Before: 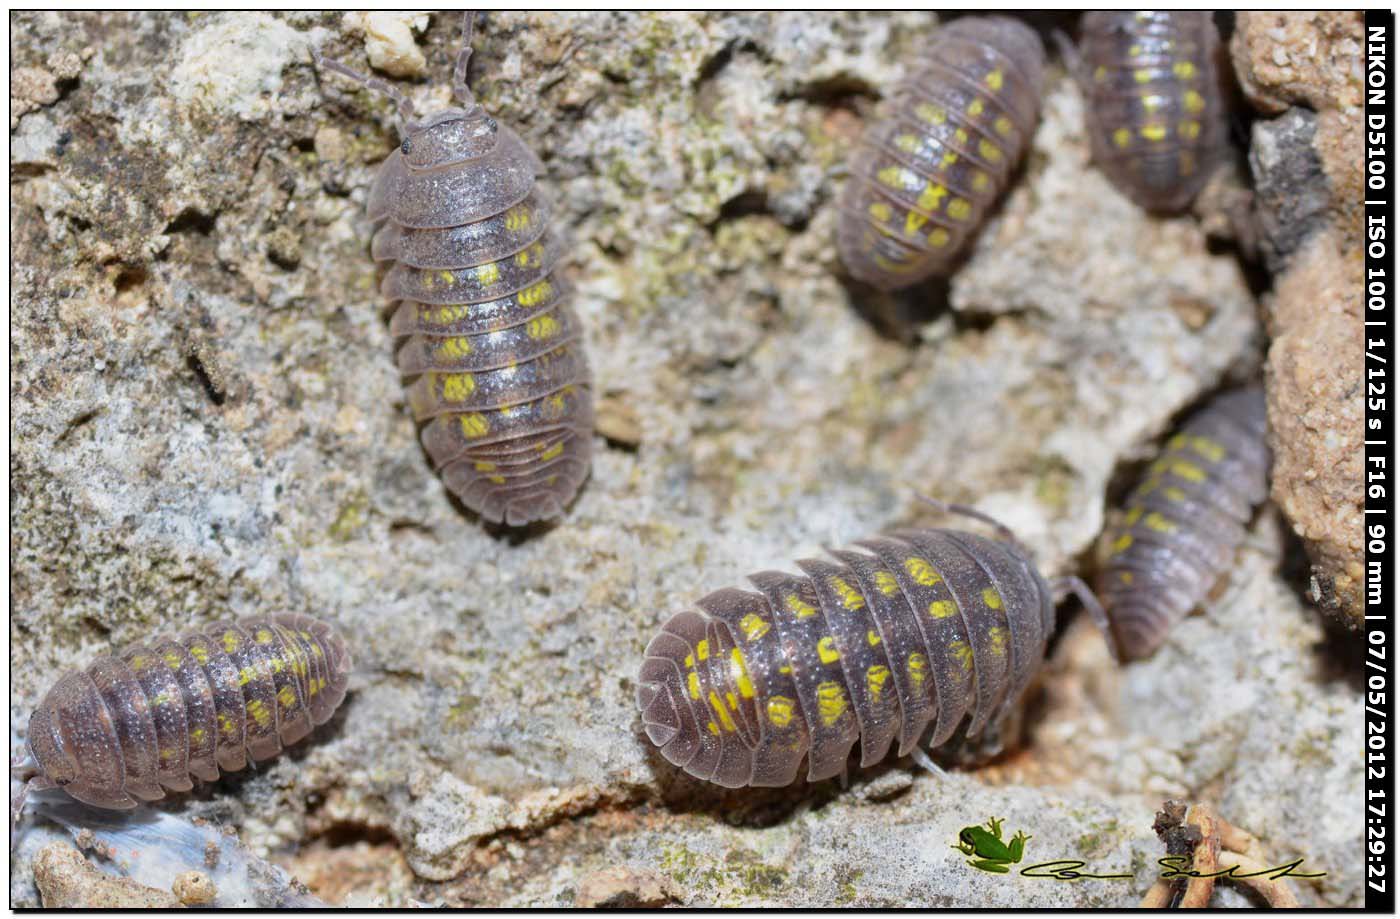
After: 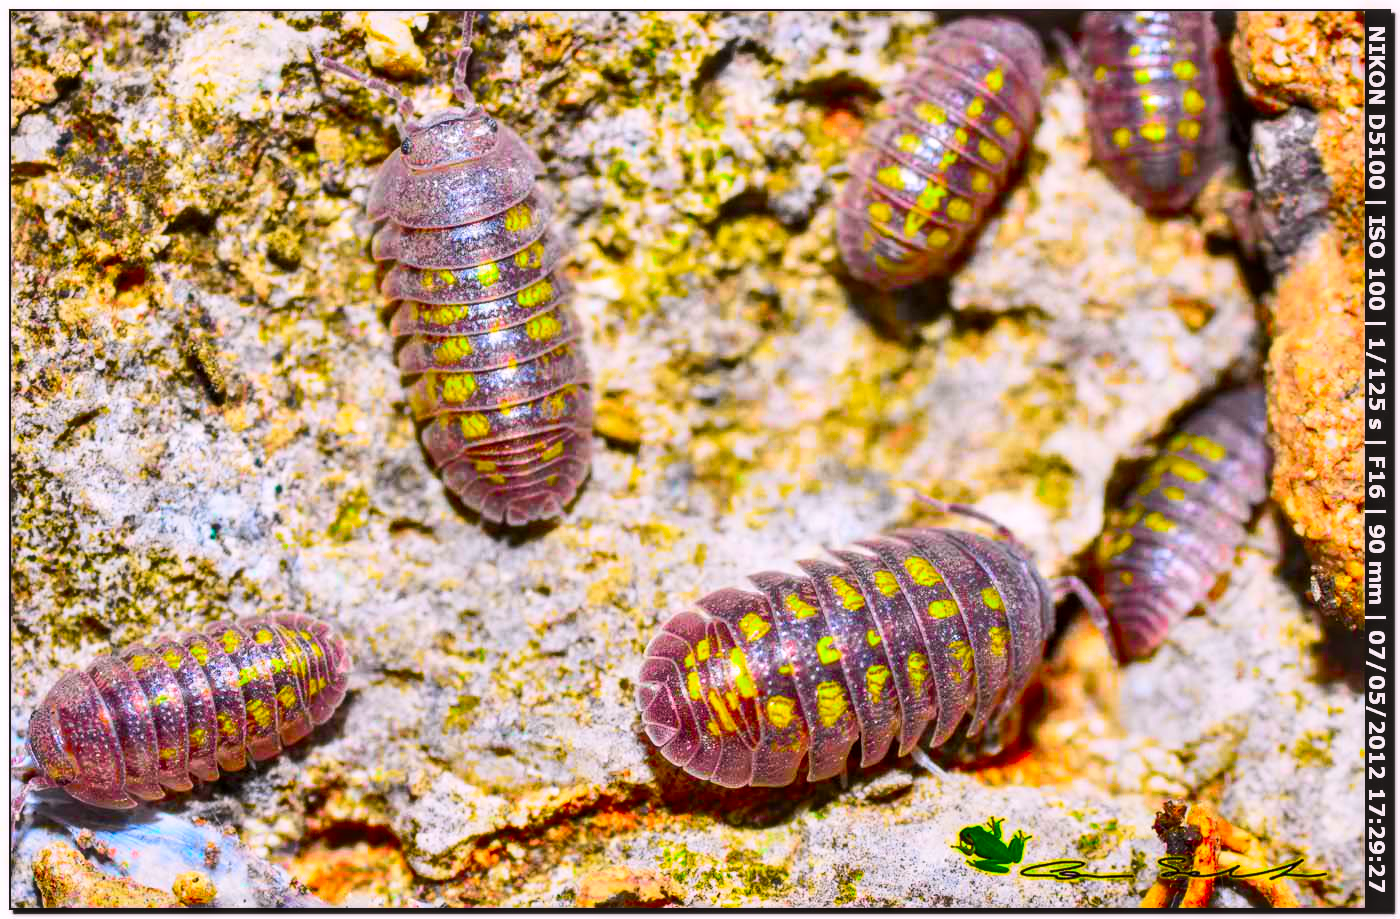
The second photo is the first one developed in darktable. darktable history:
shadows and highlights: soften with gaussian
color balance rgb: white fulcrum 0.094 EV, linear chroma grading › global chroma 8.305%, perceptual saturation grading › global saturation 1.939%, perceptual saturation grading › highlights -1.659%, perceptual saturation grading › mid-tones 3.679%, perceptual saturation grading › shadows 8.978%, saturation formula JzAzBz (2021)
exposure: compensate highlight preservation false
color correction: highlights a* 1.58, highlights b* -1.86, saturation 2.47
velvia: on, module defaults
tone curve: curves: ch0 [(0, 0) (0.055, 0.05) (0.258, 0.287) (0.434, 0.526) (0.517, 0.648) (0.745, 0.874) (1, 1)]; ch1 [(0, 0) (0.346, 0.307) (0.418, 0.383) (0.46, 0.439) (0.482, 0.493) (0.502, 0.503) (0.517, 0.514) (0.55, 0.561) (0.588, 0.603) (0.646, 0.688) (1, 1)]; ch2 [(0, 0) (0.346, 0.34) (0.431, 0.45) (0.485, 0.499) (0.5, 0.503) (0.527, 0.525) (0.545, 0.562) (0.679, 0.706) (1, 1)], color space Lab, independent channels, preserve colors none
local contrast: on, module defaults
